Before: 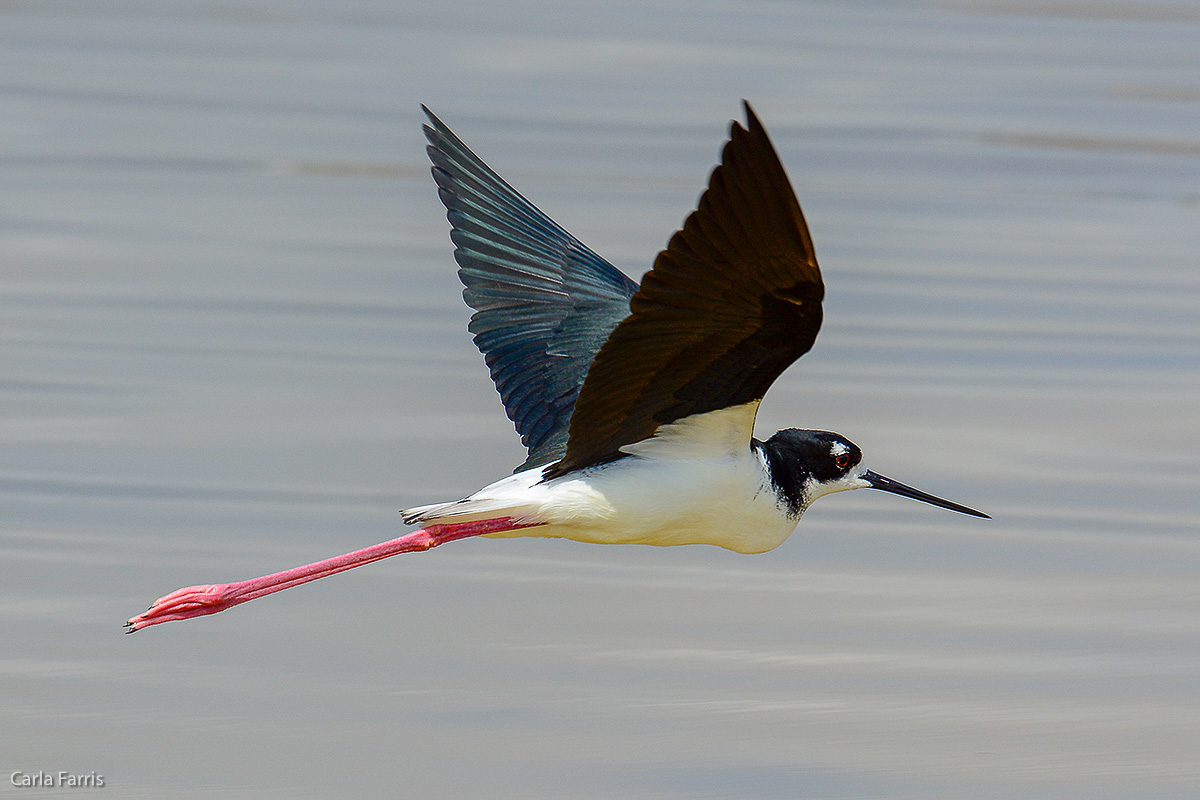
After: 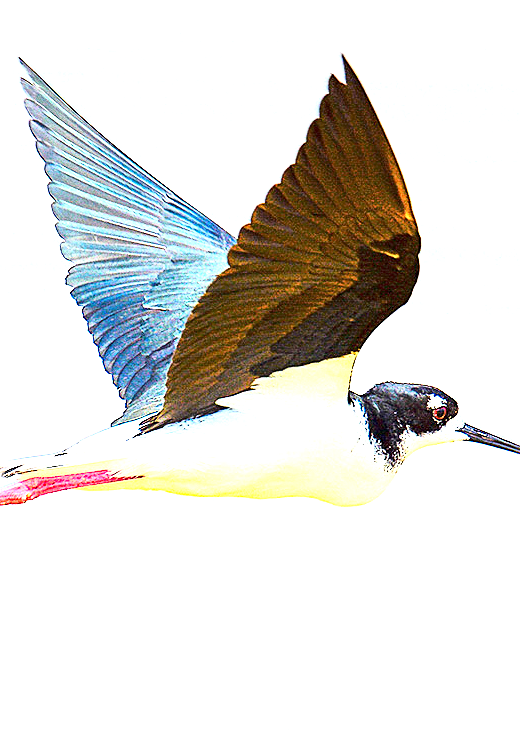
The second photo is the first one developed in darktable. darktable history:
exposure: exposure 2.935 EV, compensate highlight preservation false
crop: left 33.609%, top 5.996%, right 23.033%
sharpen: amount 0.493
base curve: curves: ch0 [(0, 0) (0.028, 0.03) (0.121, 0.232) (0.46, 0.748) (0.859, 0.968) (1, 1)], preserve colors average RGB
